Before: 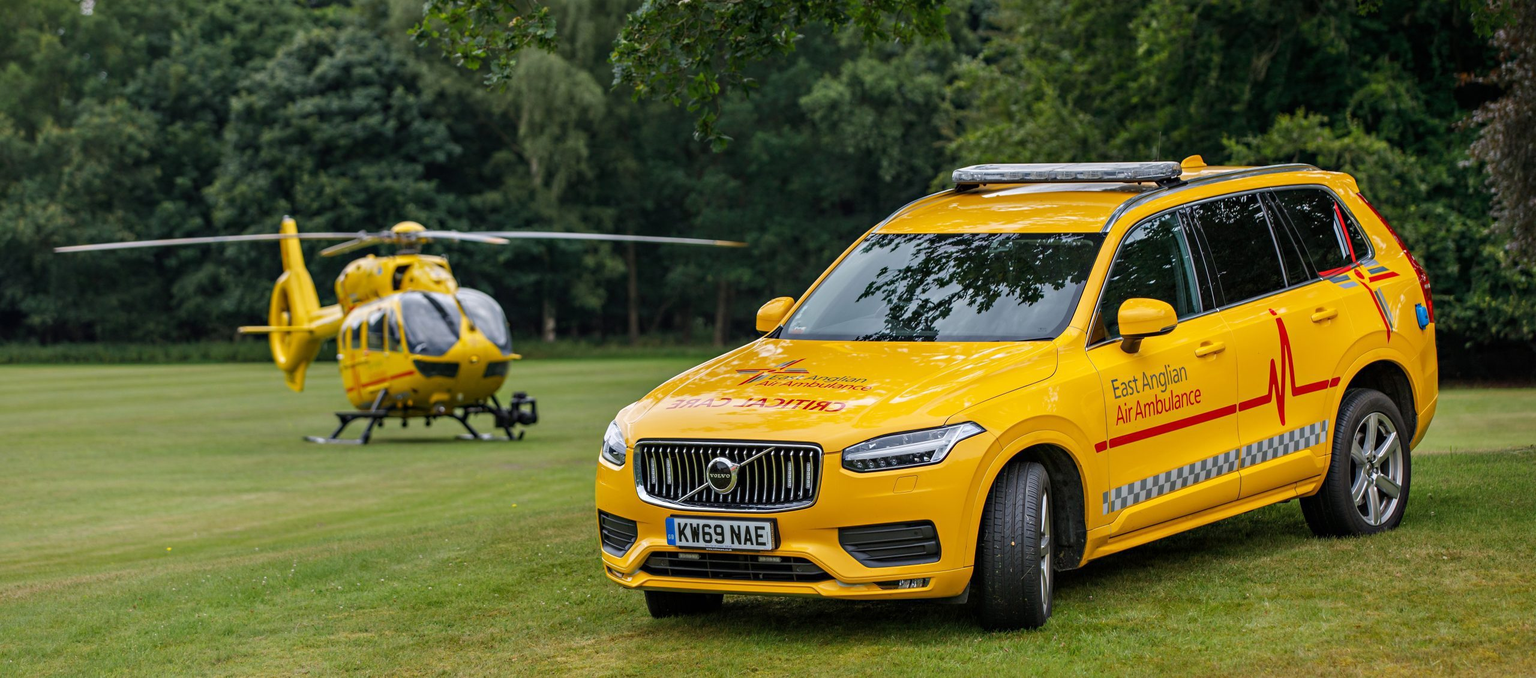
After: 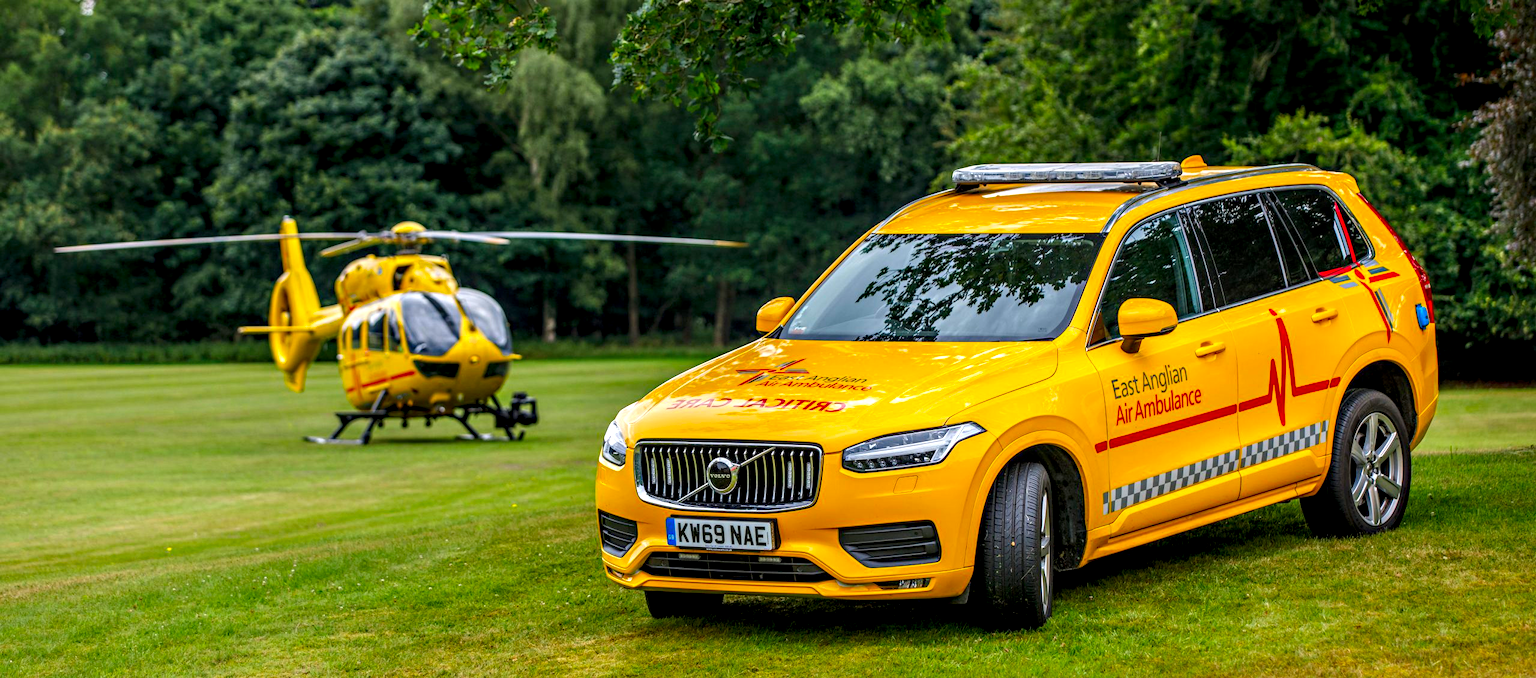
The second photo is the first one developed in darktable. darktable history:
exposure: black level correction 0.001, exposure 0.191 EV, compensate highlight preservation false
contrast brightness saturation: saturation 0.5
local contrast: detail 150%
